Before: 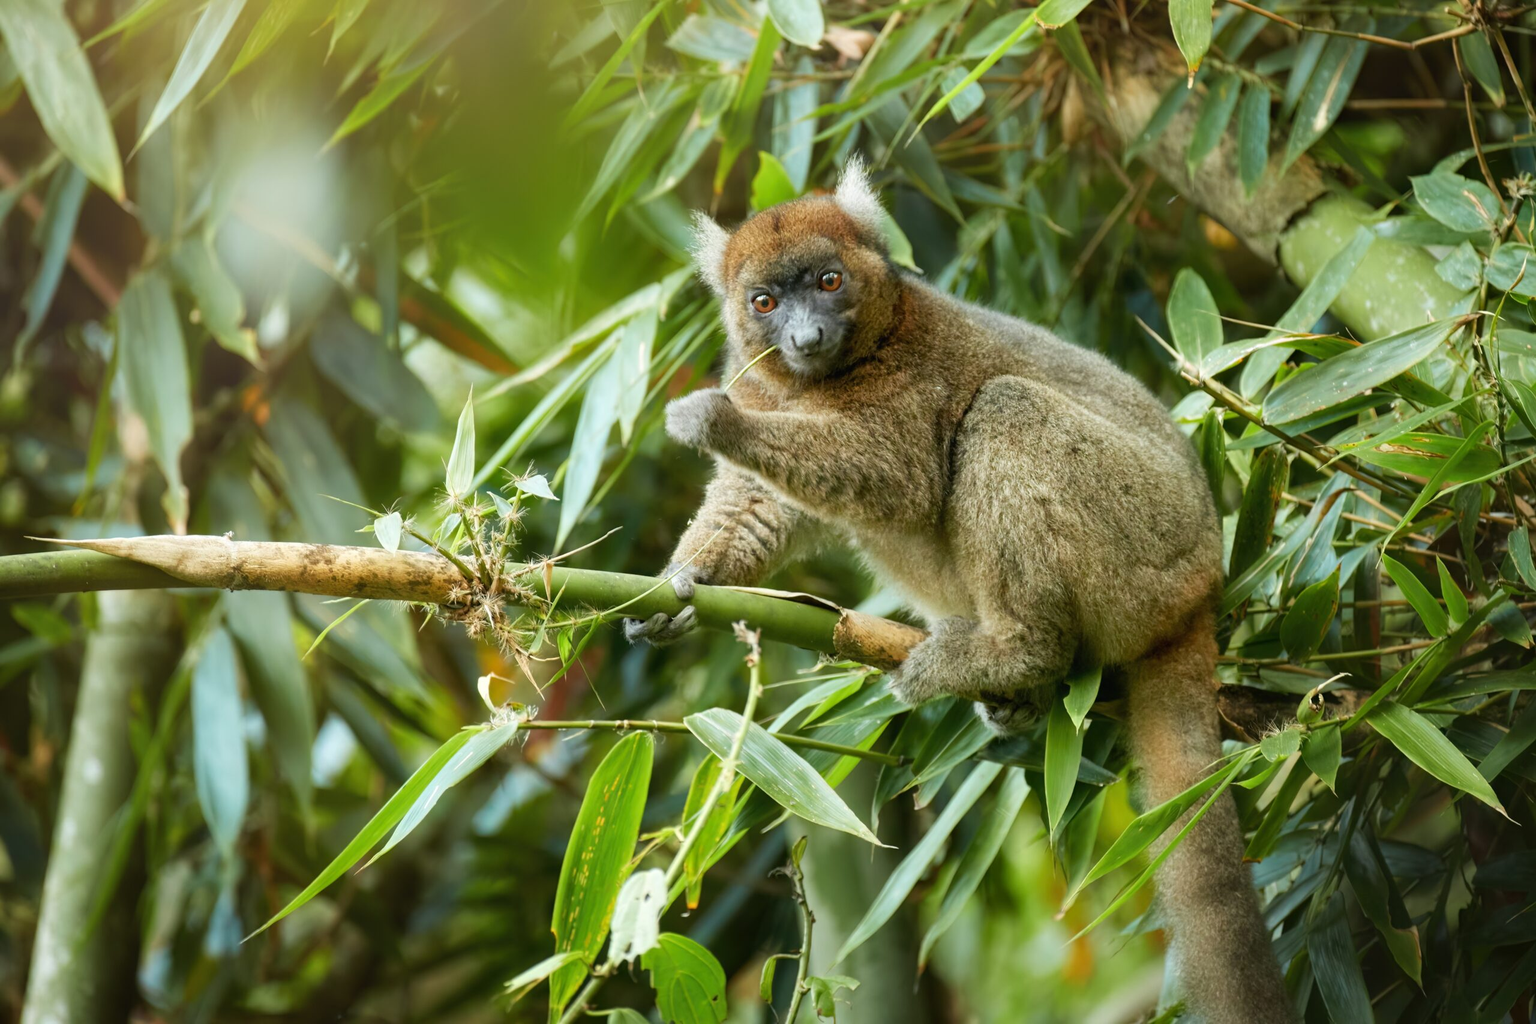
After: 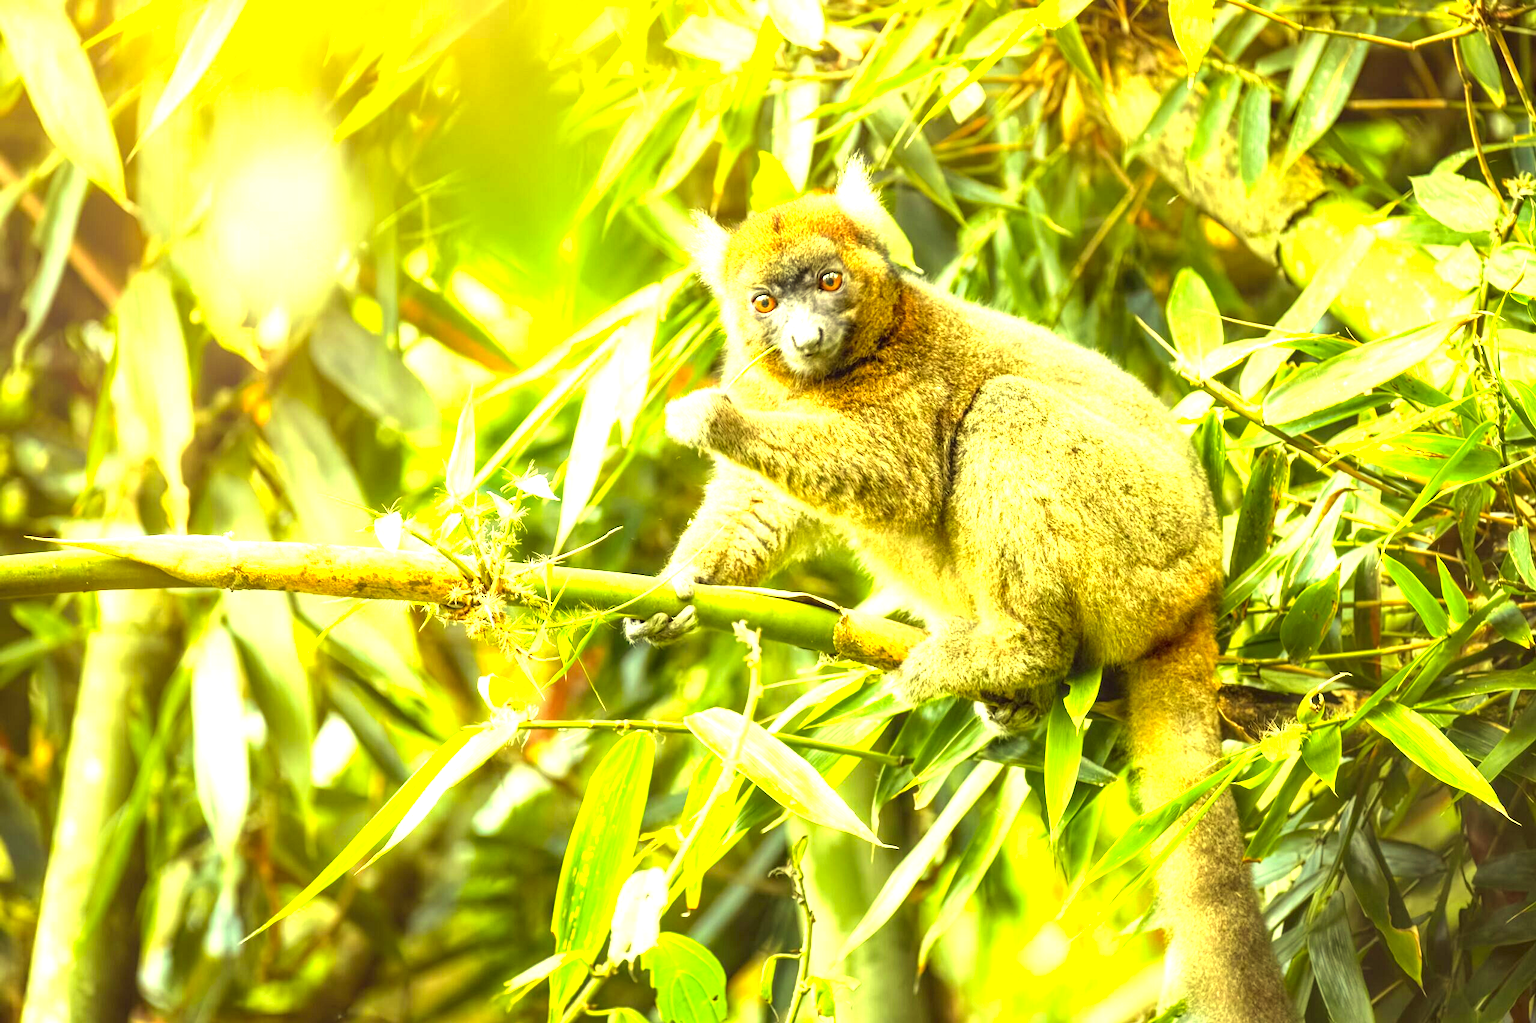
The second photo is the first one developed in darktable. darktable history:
exposure: black level correction 0, exposure 2.104 EV, compensate highlight preservation false
color correction: highlights a* -0.516, highlights b* 39.55, shadows a* 9.93, shadows b* -0.627
local contrast: detail 130%
